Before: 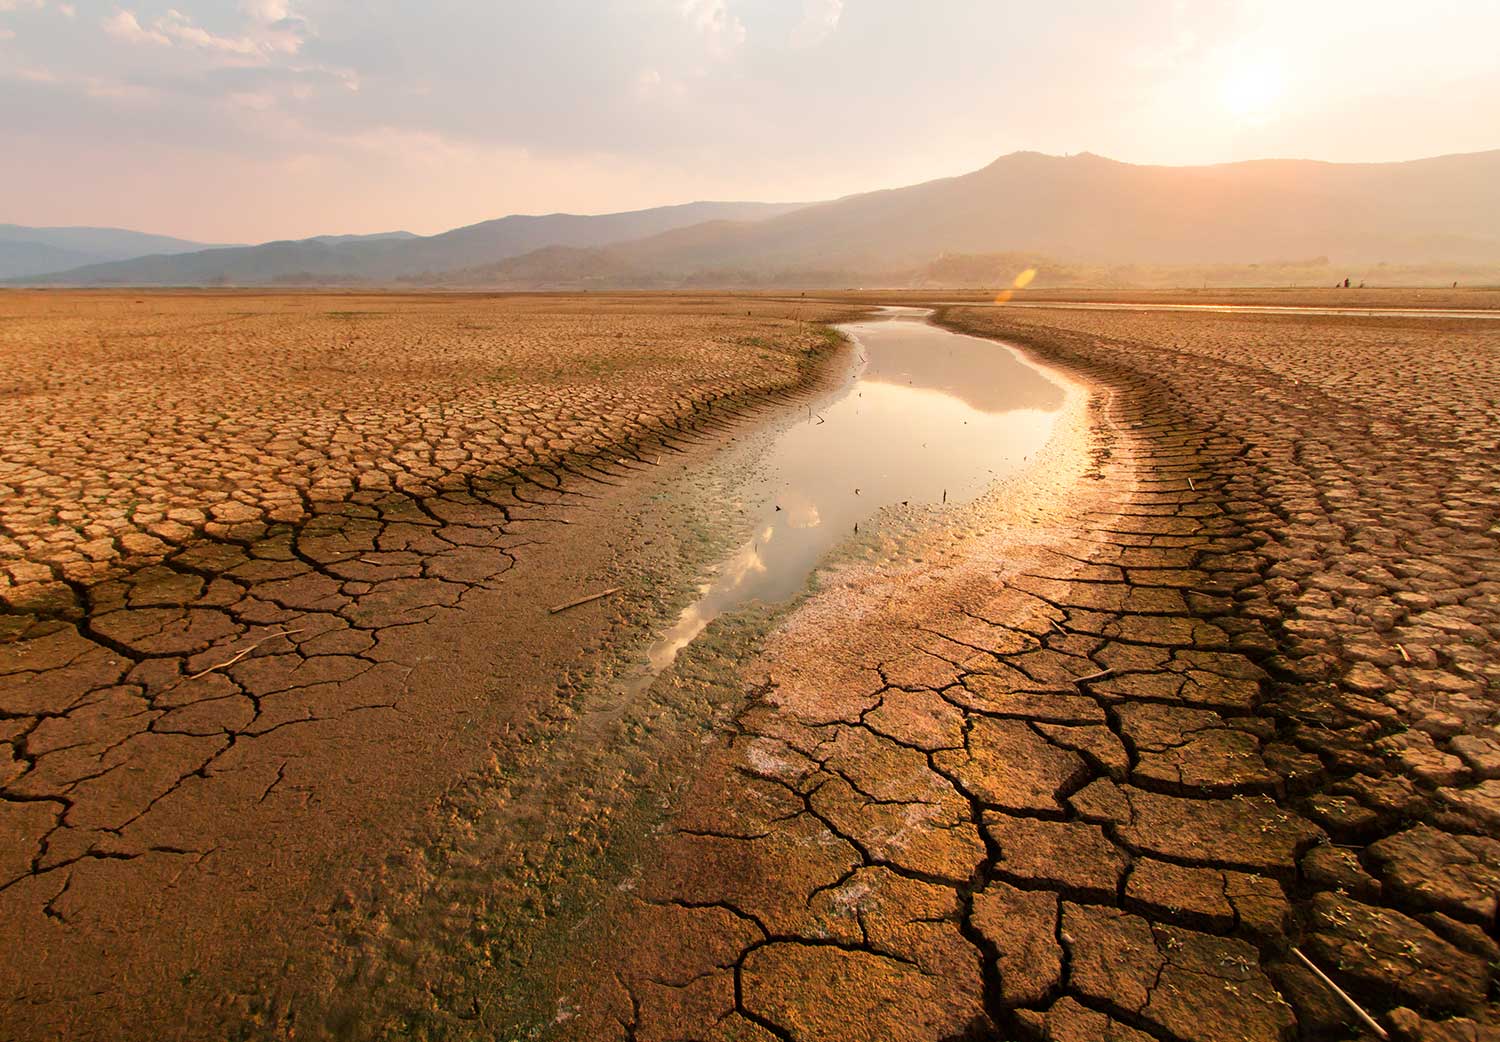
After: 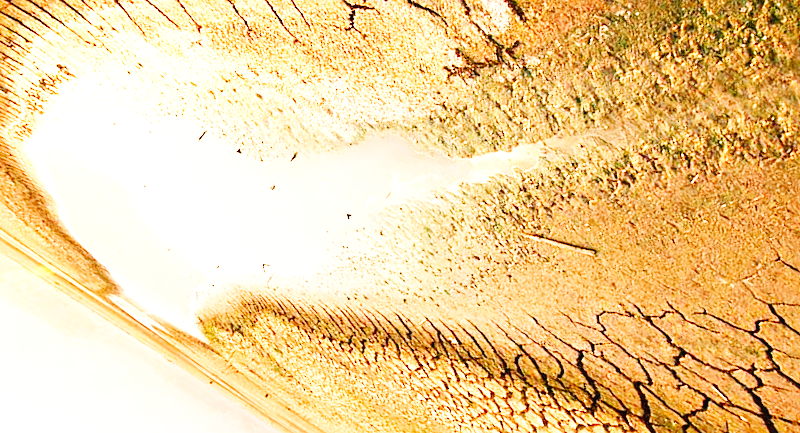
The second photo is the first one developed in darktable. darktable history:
sharpen: radius 2.501, amount 0.323
crop and rotate: angle 147.08°, left 9.088%, top 15.676%, right 4.37%, bottom 16.909%
exposure: black level correction 0, exposure 1.107 EV, compensate highlight preservation false
base curve: curves: ch0 [(0, 0.003) (0.001, 0.002) (0.006, 0.004) (0.02, 0.022) (0.048, 0.086) (0.094, 0.234) (0.162, 0.431) (0.258, 0.629) (0.385, 0.8) (0.548, 0.918) (0.751, 0.988) (1, 1)], preserve colors none
